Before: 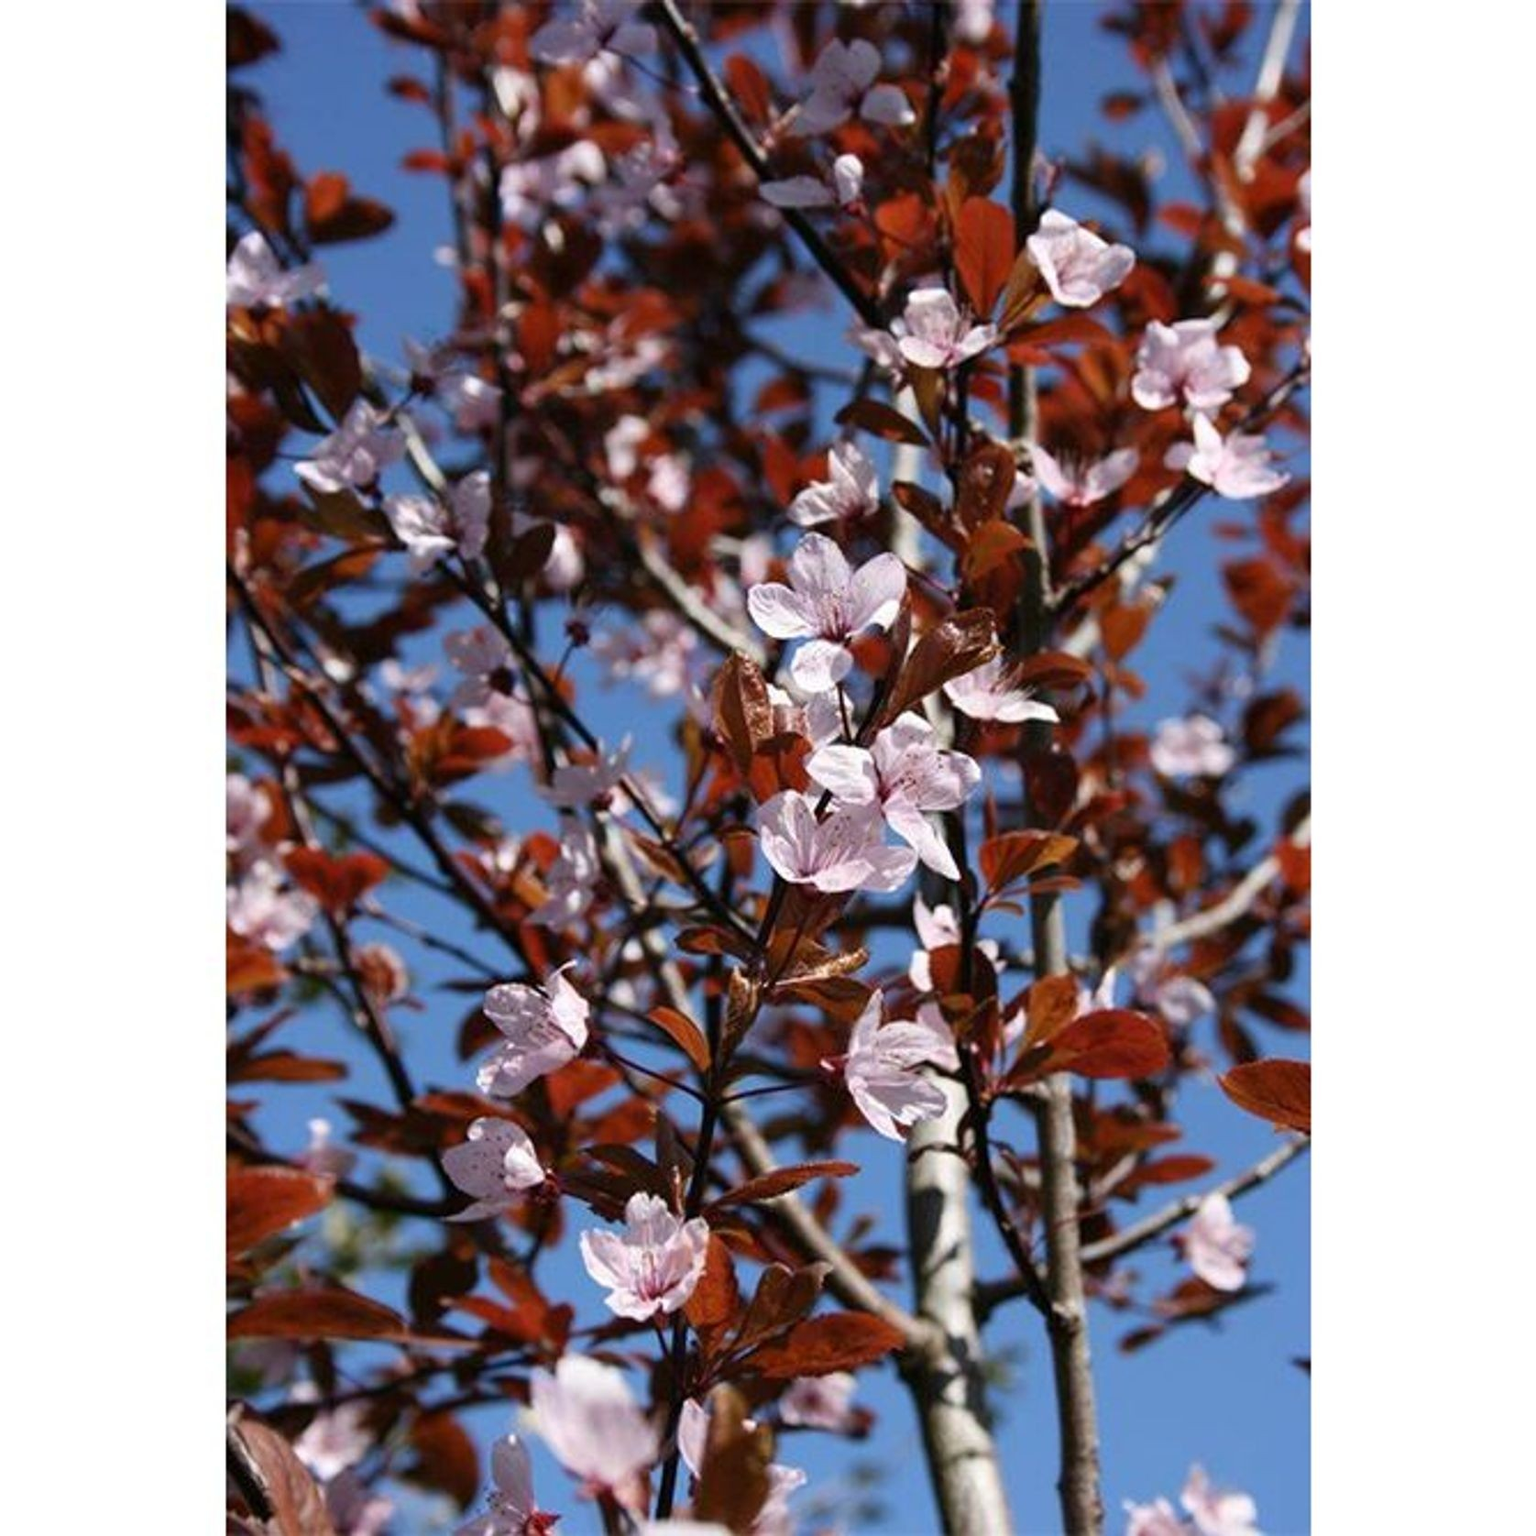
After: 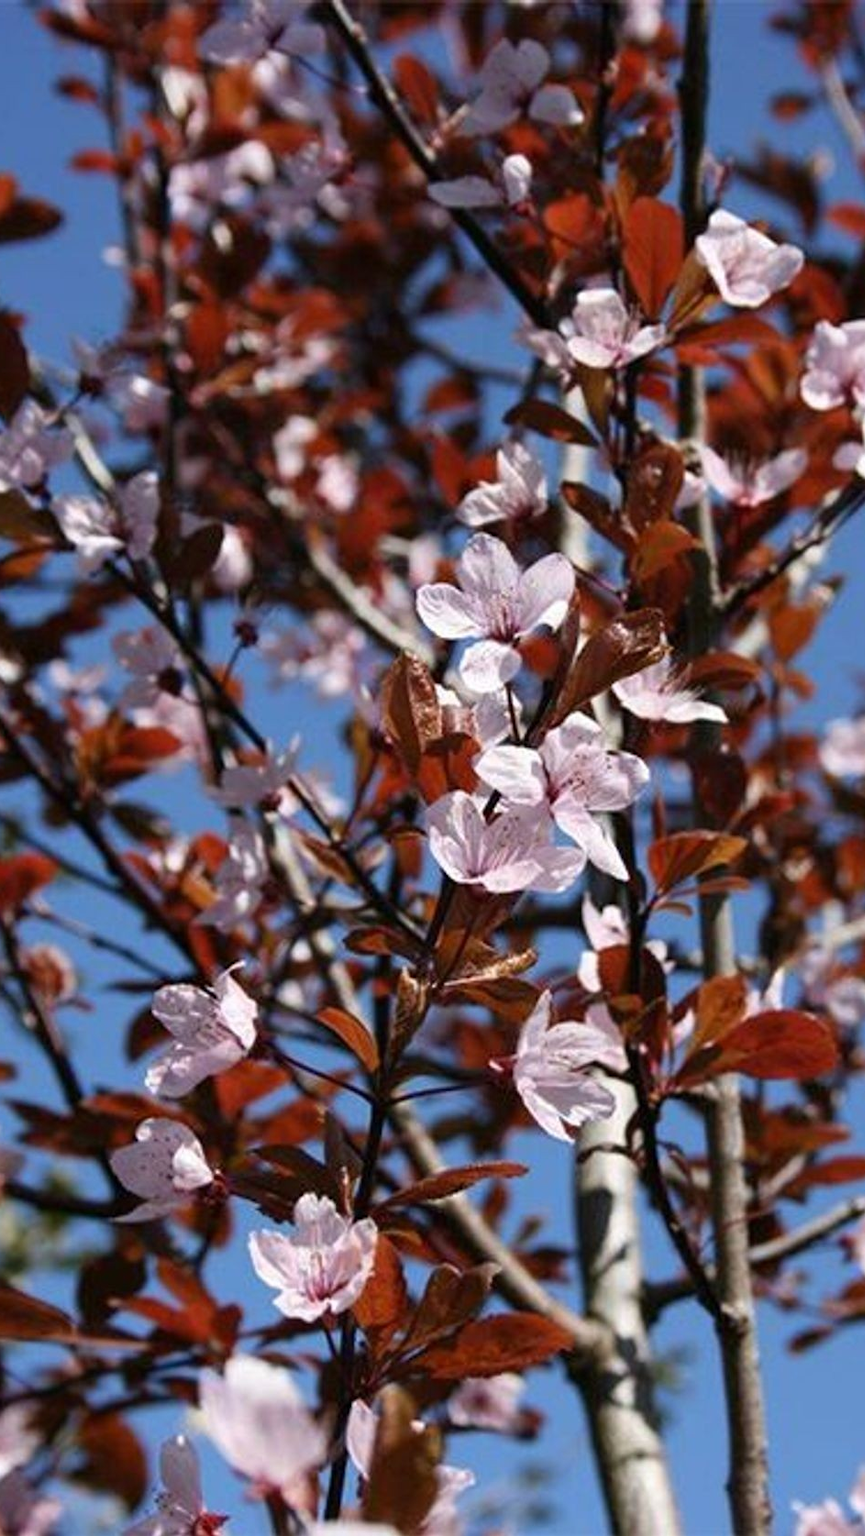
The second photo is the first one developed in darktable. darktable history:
crop: left 21.626%, right 21.993%, bottom 0.013%
